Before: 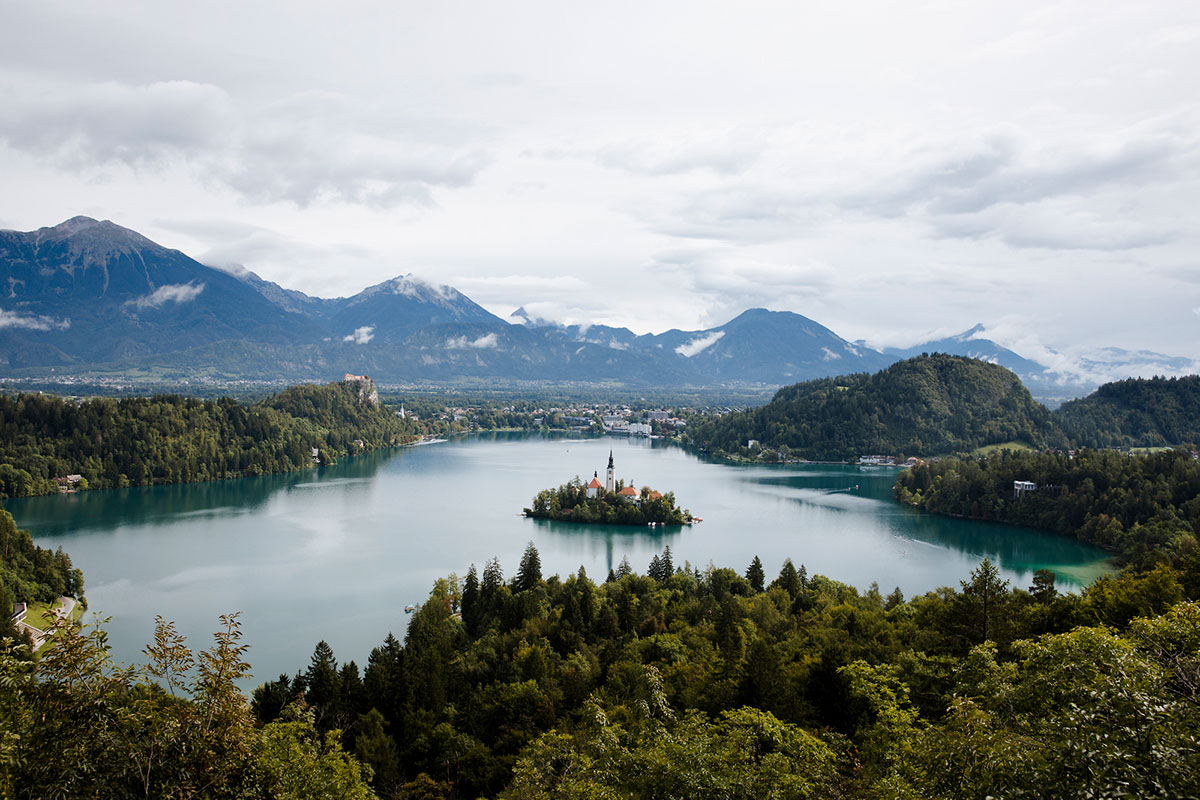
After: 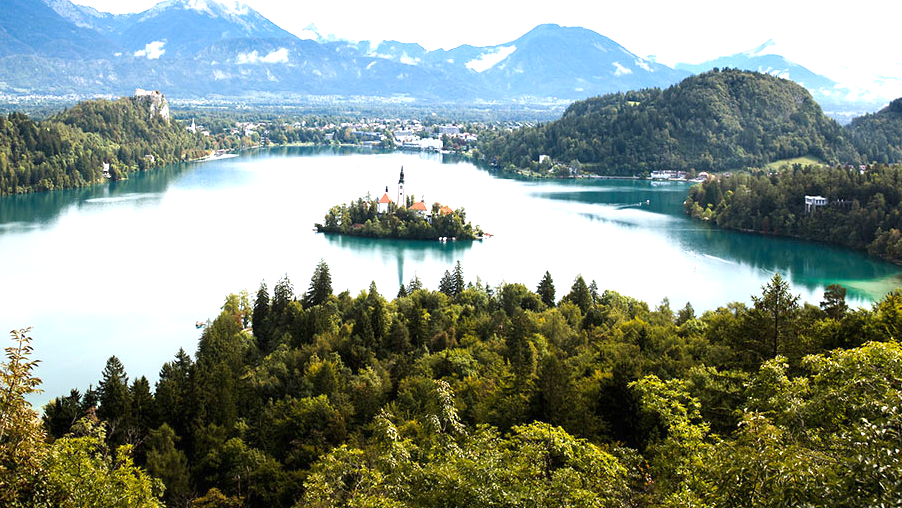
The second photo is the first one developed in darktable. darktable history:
exposure: black level correction 0, exposure 1.368 EV, compensate exposure bias true, compensate highlight preservation false
crop and rotate: left 17.418%, top 35.682%, right 7.342%, bottom 0.804%
